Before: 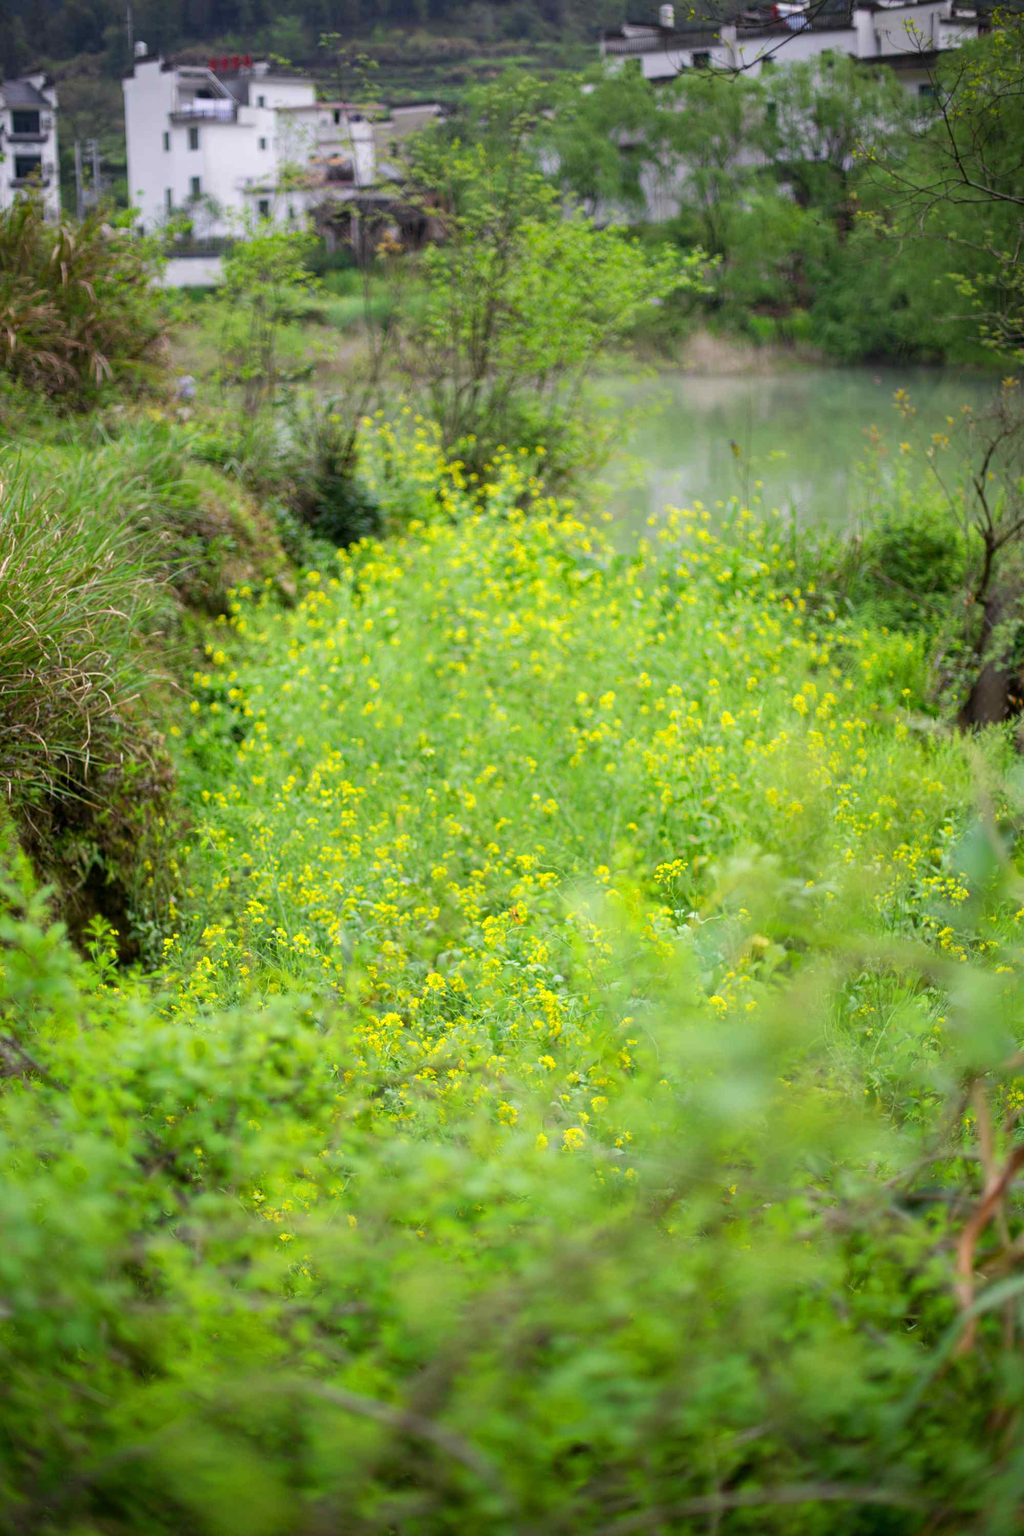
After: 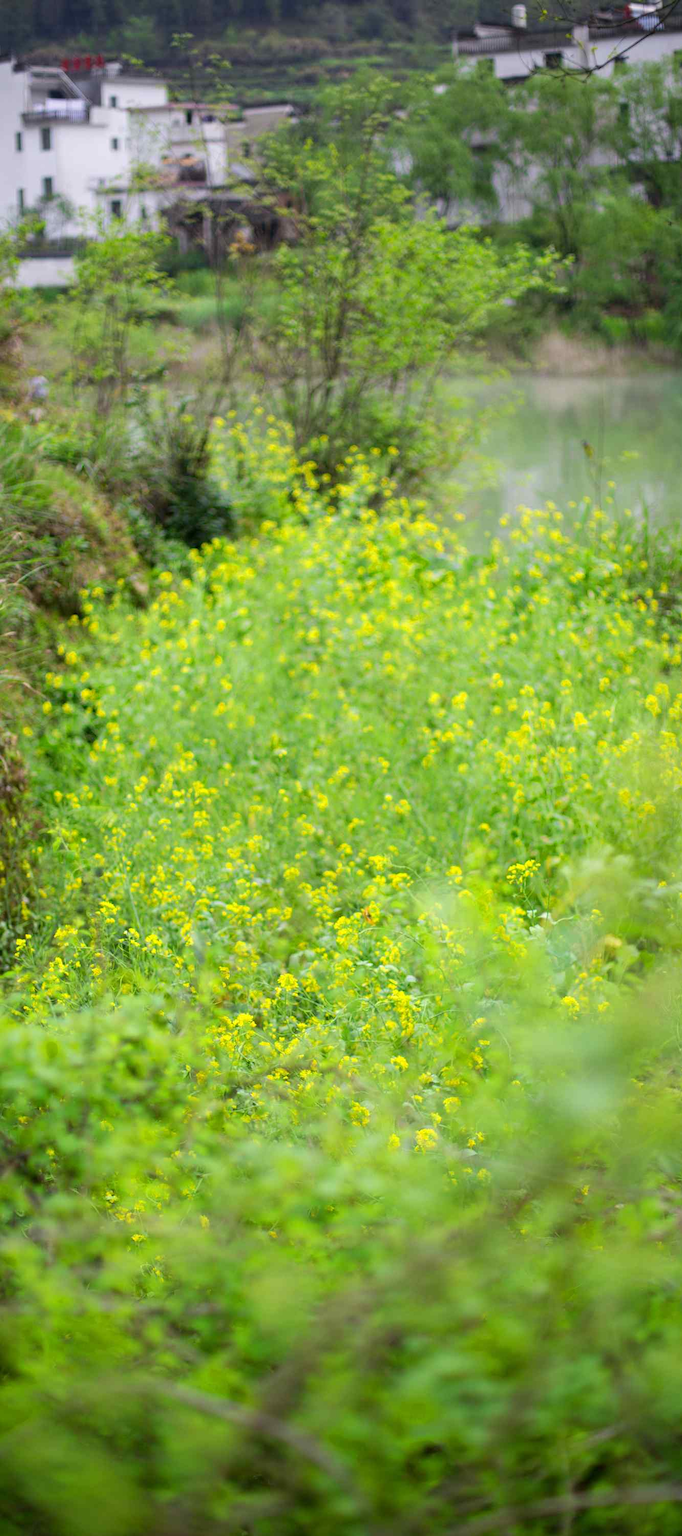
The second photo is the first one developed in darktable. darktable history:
crop and rotate: left 14.457%, right 18.877%
